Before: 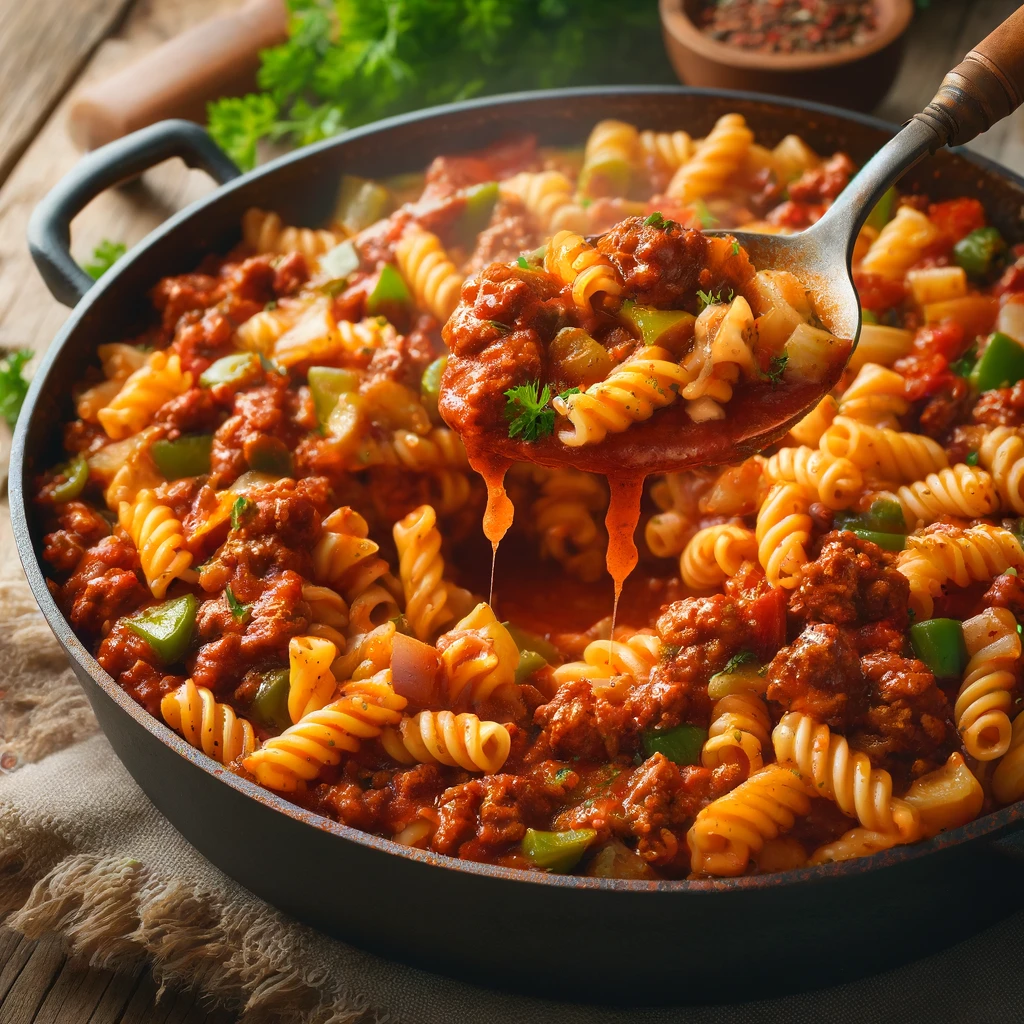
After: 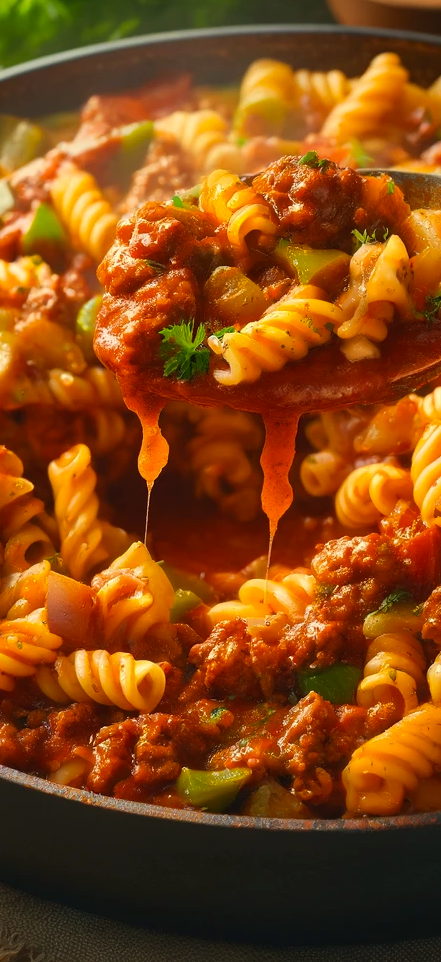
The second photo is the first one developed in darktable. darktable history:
color correction: highlights a* 1.43, highlights b* 18.2
crop: left 33.717%, top 6.018%, right 23.127%
